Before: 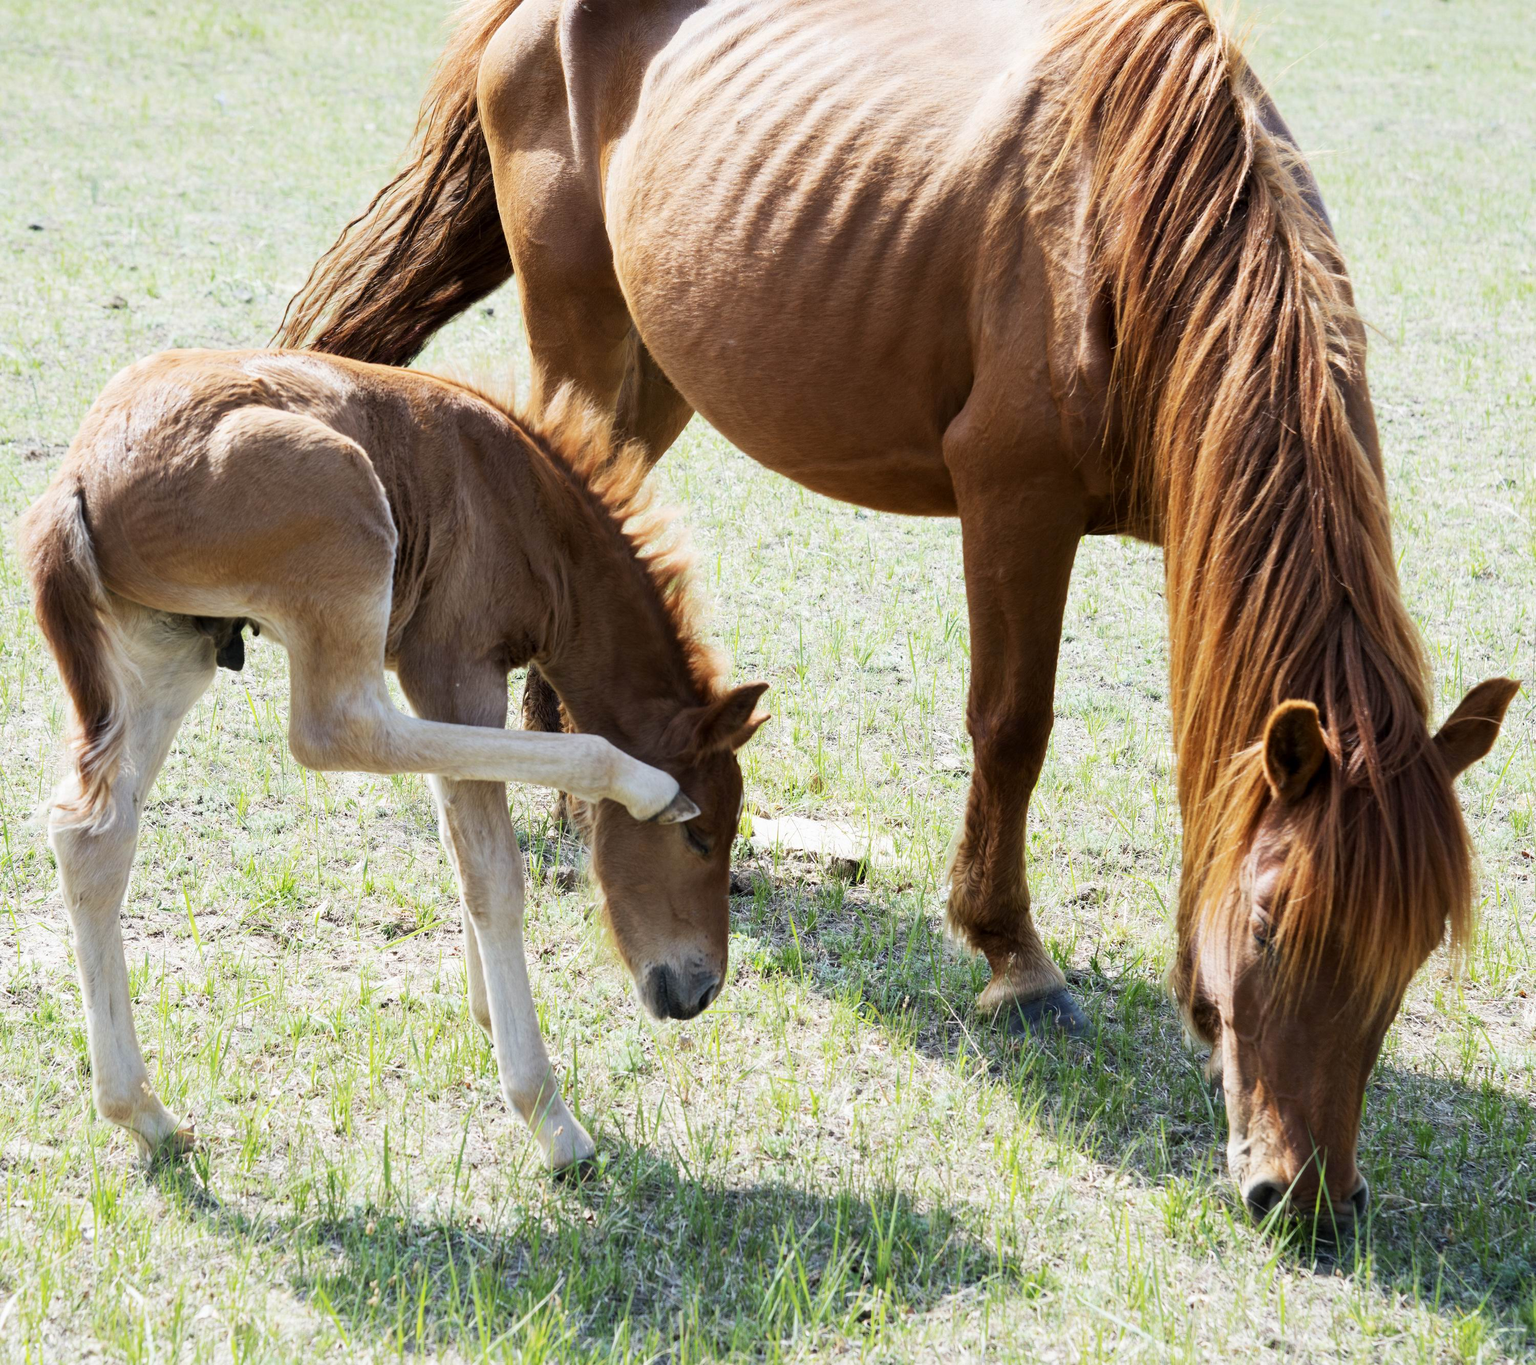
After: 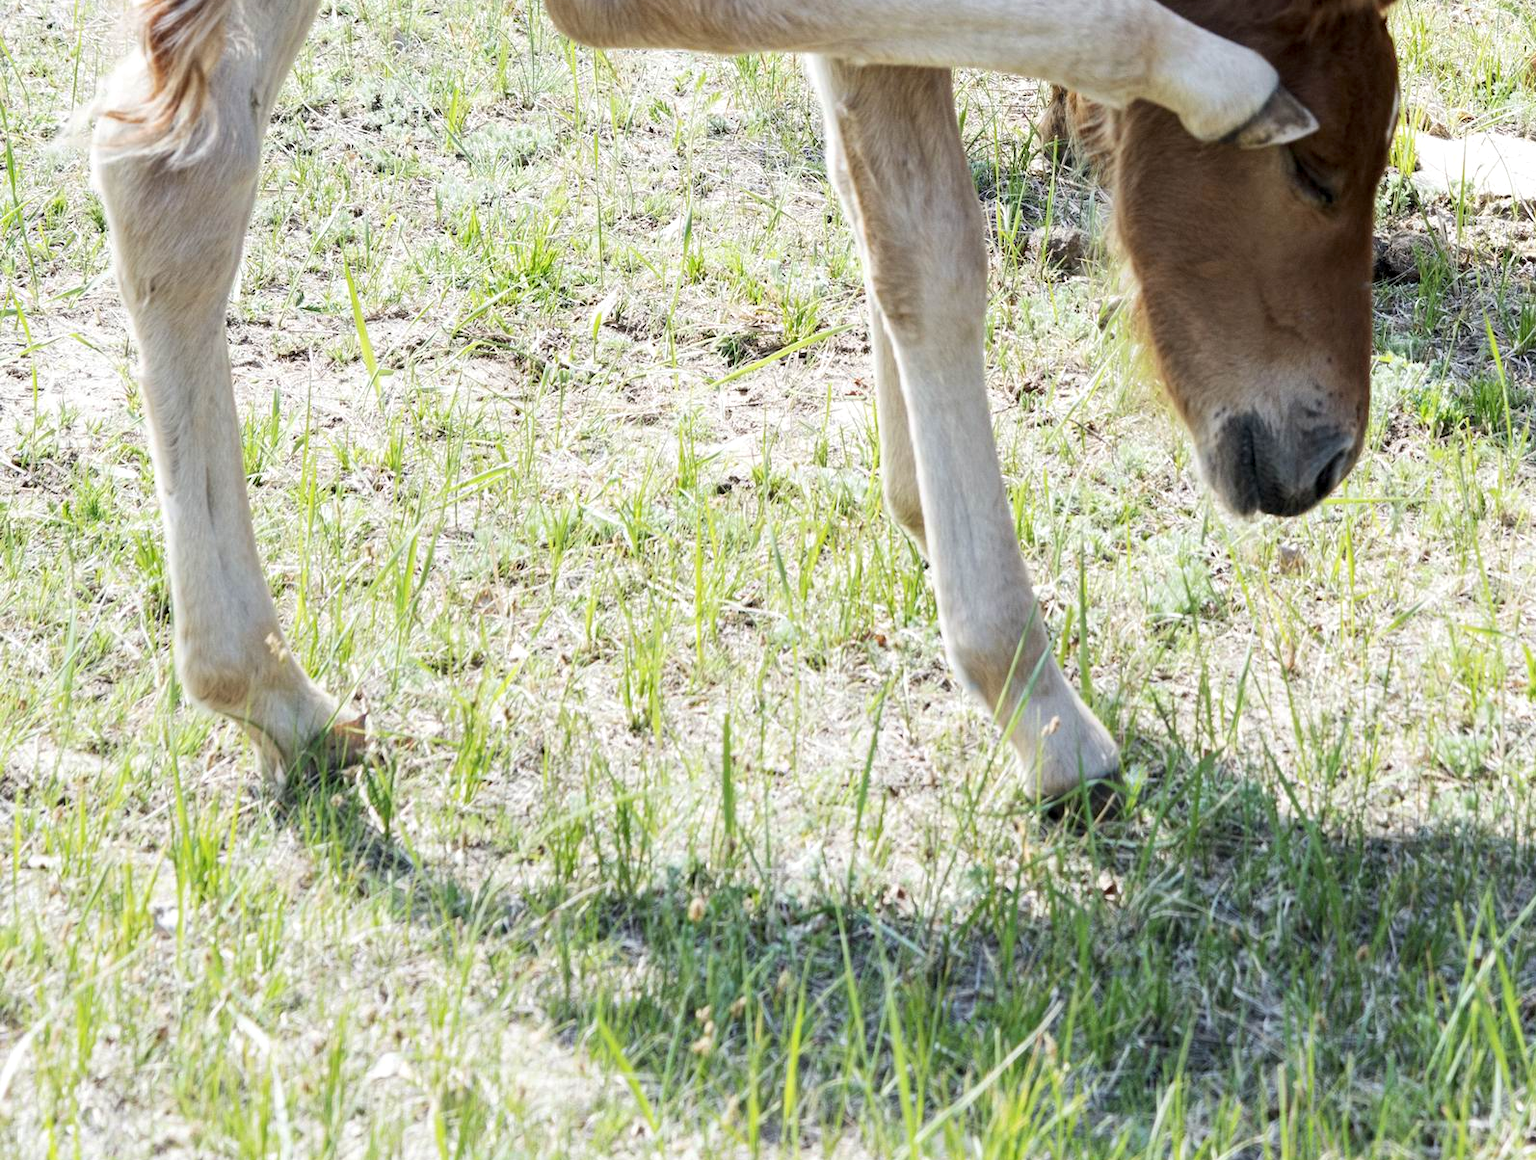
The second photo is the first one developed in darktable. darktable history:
local contrast: highlights 105%, shadows 101%, detail 131%, midtone range 0.2
crop and rotate: top 54.627%, right 46.853%, bottom 0.198%
